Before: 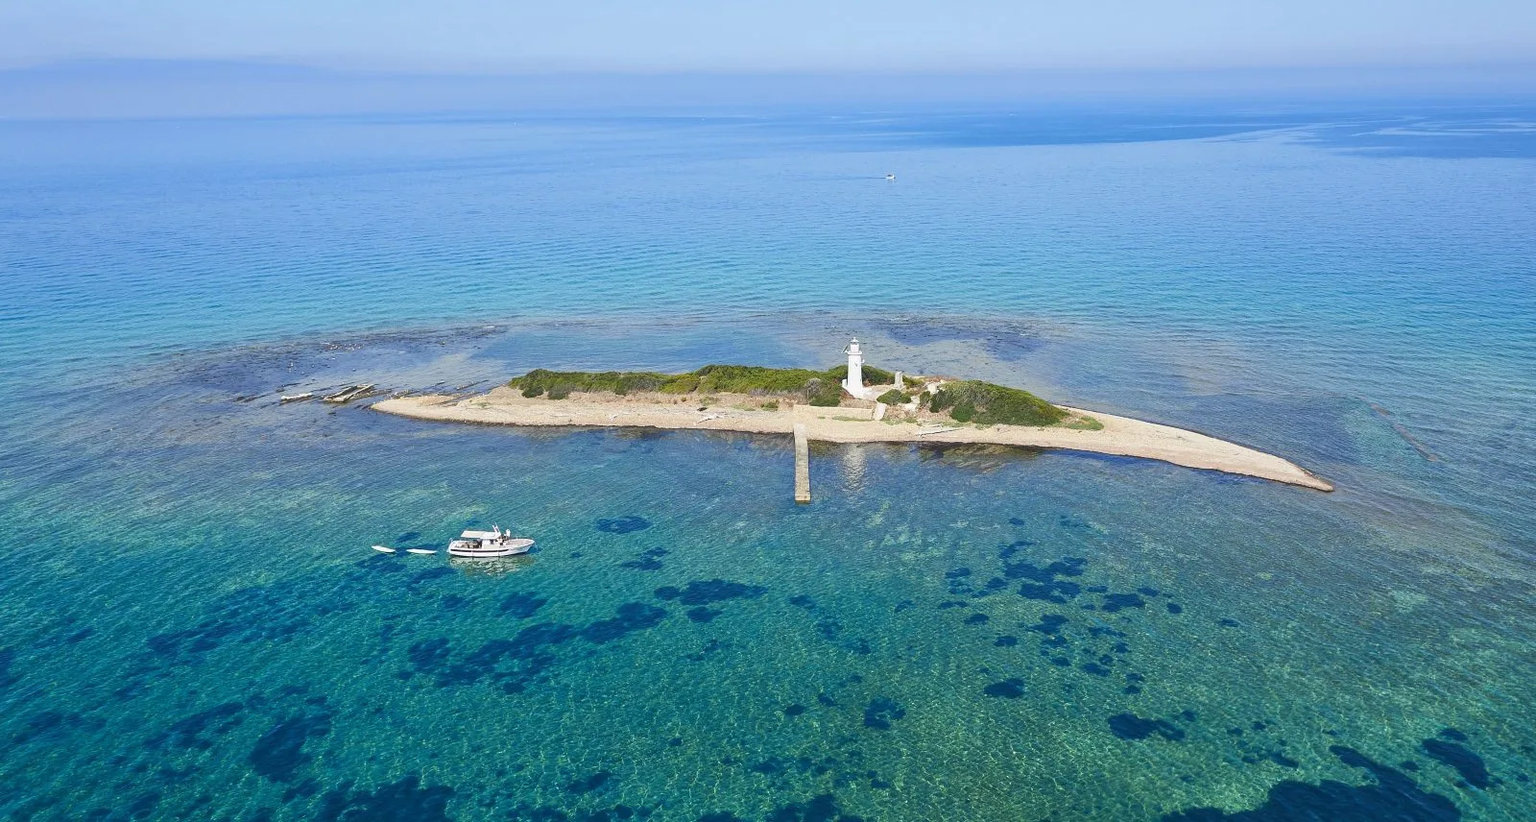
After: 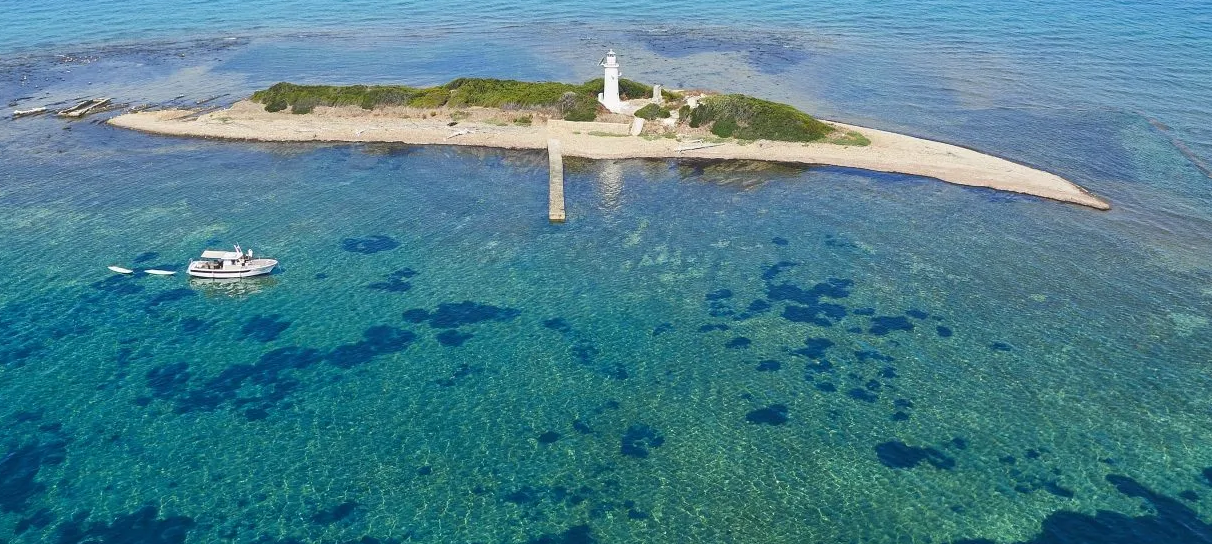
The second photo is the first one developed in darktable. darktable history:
crop and rotate: left 17.451%, top 35.394%, right 6.754%, bottom 1.047%
